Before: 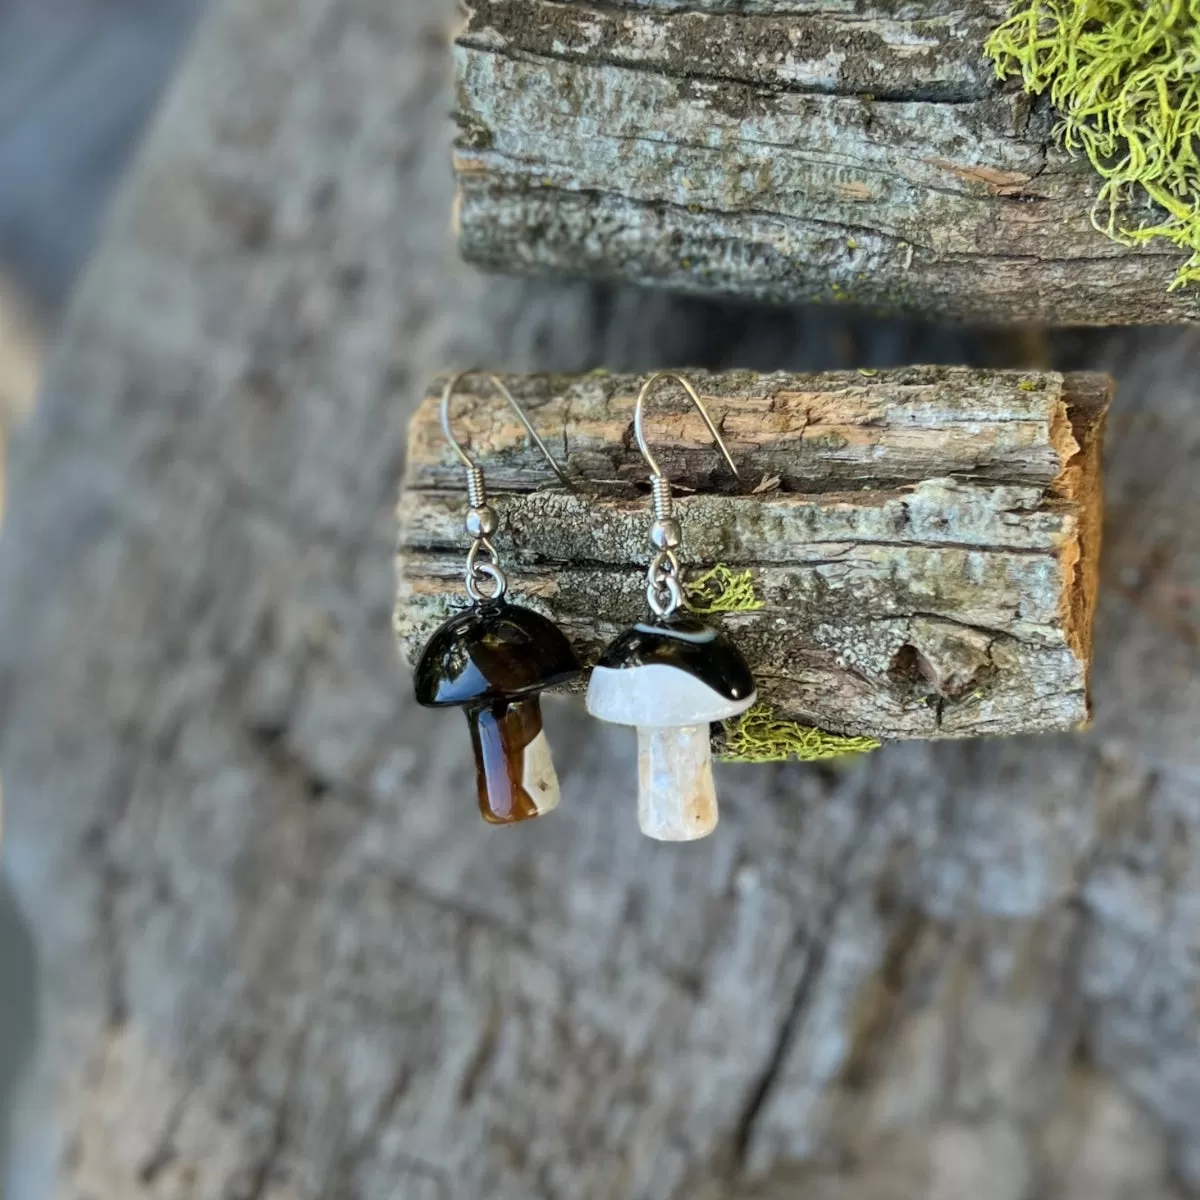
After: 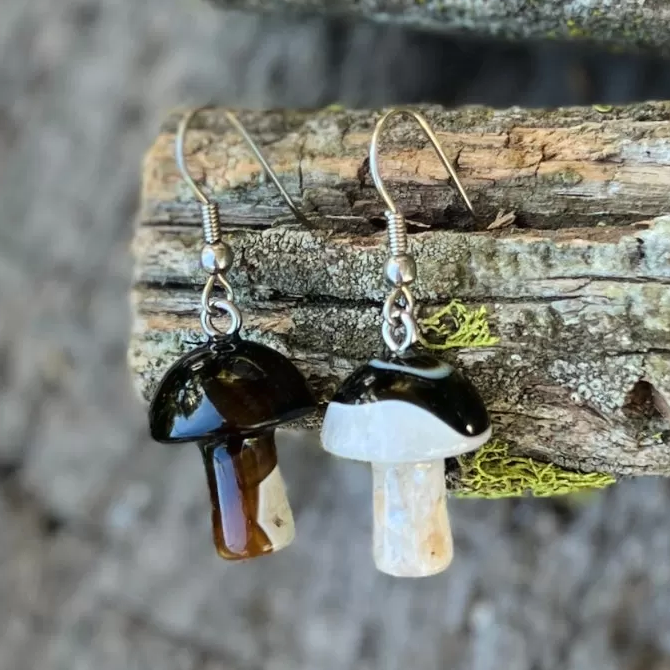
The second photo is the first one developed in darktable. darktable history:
tone curve: curves: ch0 [(0, 0.008) (0.083, 0.073) (0.28, 0.286) (0.528, 0.559) (0.961, 0.966) (1, 1)], color space Lab, linked channels, preserve colors none
crop and rotate: left 22.13%, top 22.054%, right 22.026%, bottom 22.102%
